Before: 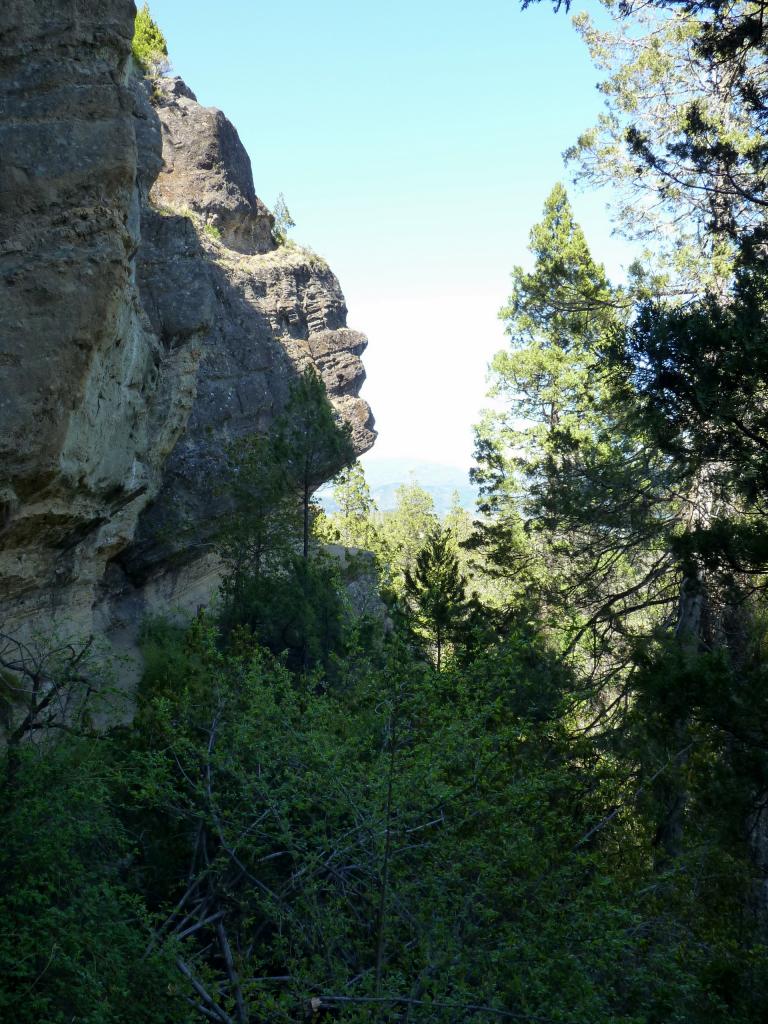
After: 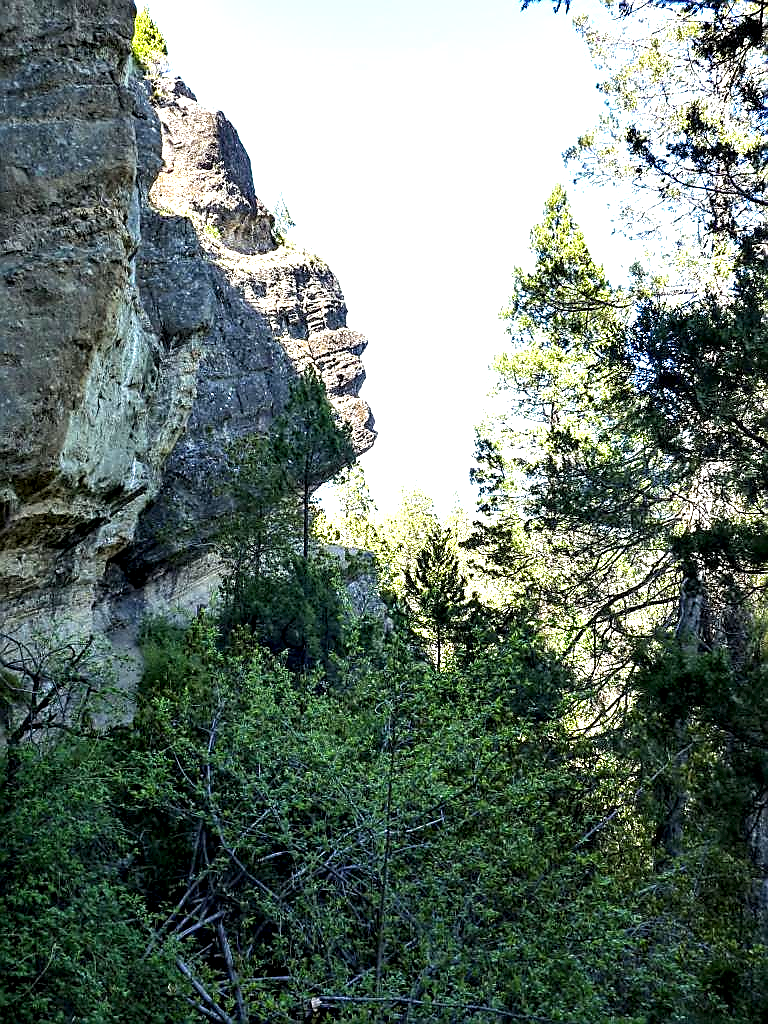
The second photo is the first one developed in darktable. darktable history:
sharpen: radius 1.359, amount 1.257, threshold 0.707
exposure: black level correction 0, exposure 1.001 EV, compensate highlight preservation false
local contrast: on, module defaults
contrast equalizer: octaves 7, y [[0.6 ×6], [0.55 ×6], [0 ×6], [0 ×6], [0 ×6]]
